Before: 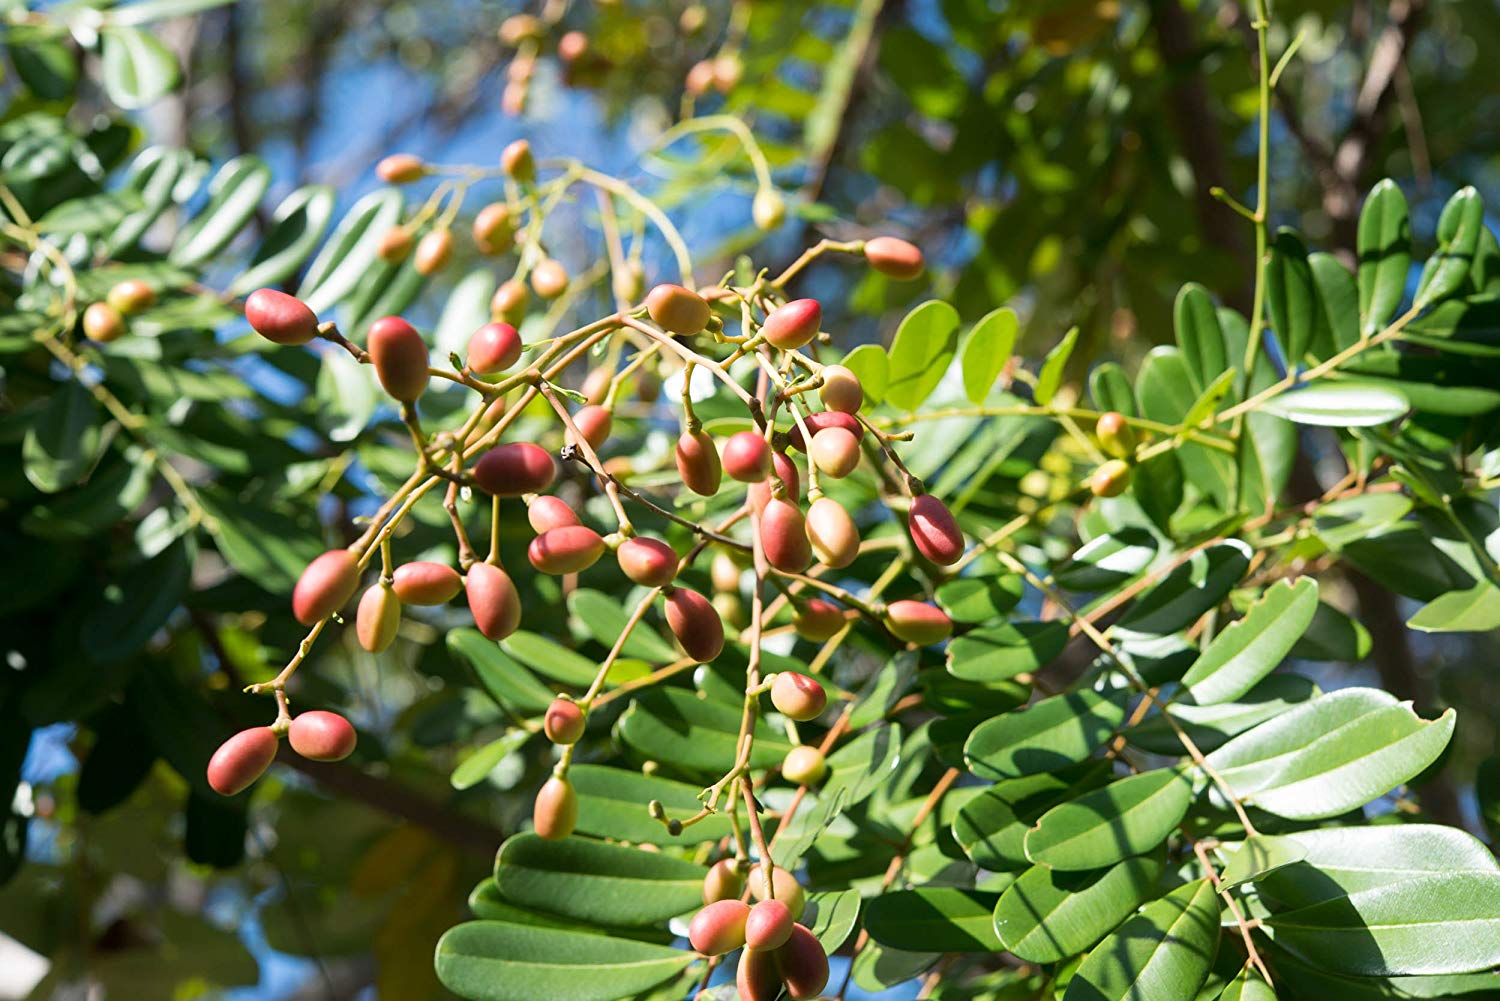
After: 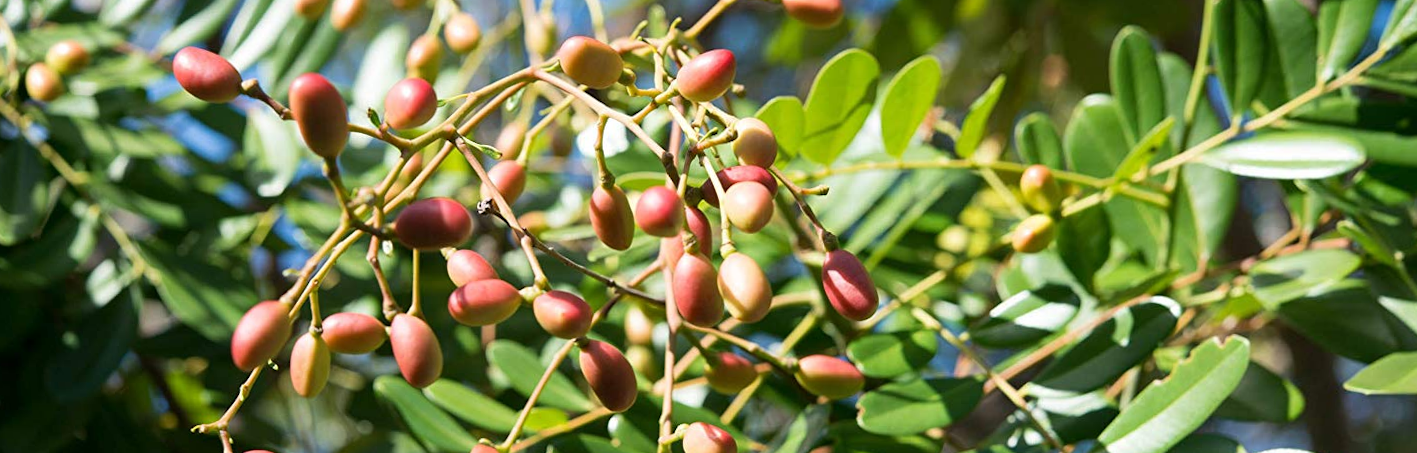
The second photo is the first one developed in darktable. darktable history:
crop and rotate: top 26.056%, bottom 25.543%
rotate and perspective: rotation 0.062°, lens shift (vertical) 0.115, lens shift (horizontal) -0.133, crop left 0.047, crop right 0.94, crop top 0.061, crop bottom 0.94
